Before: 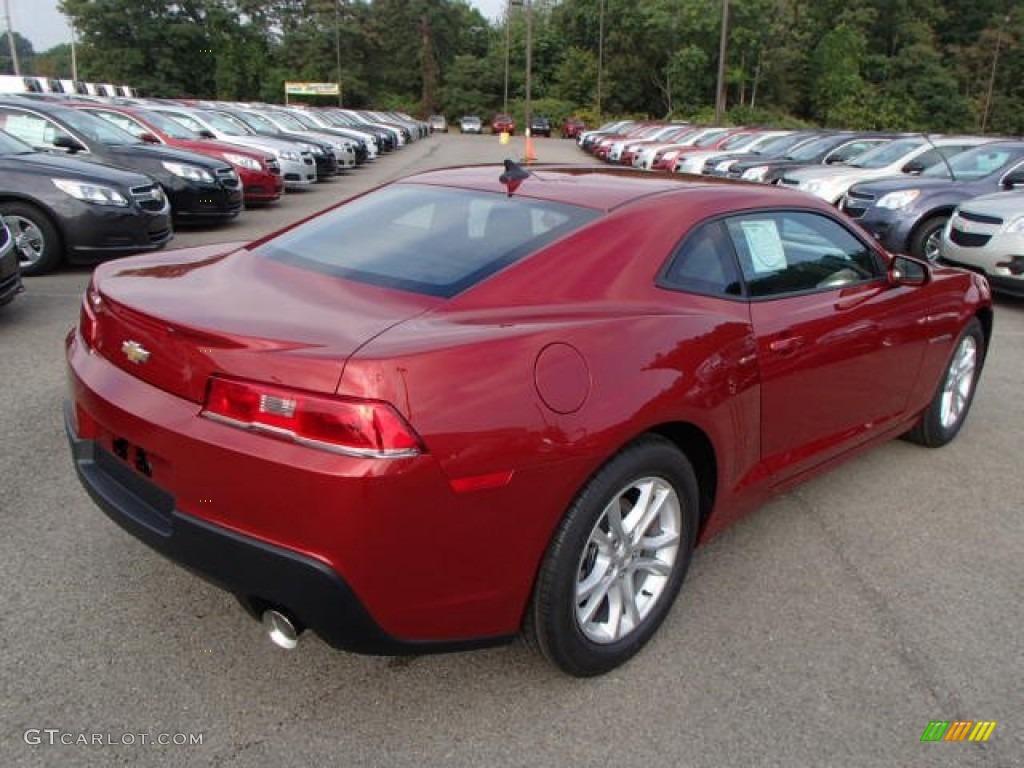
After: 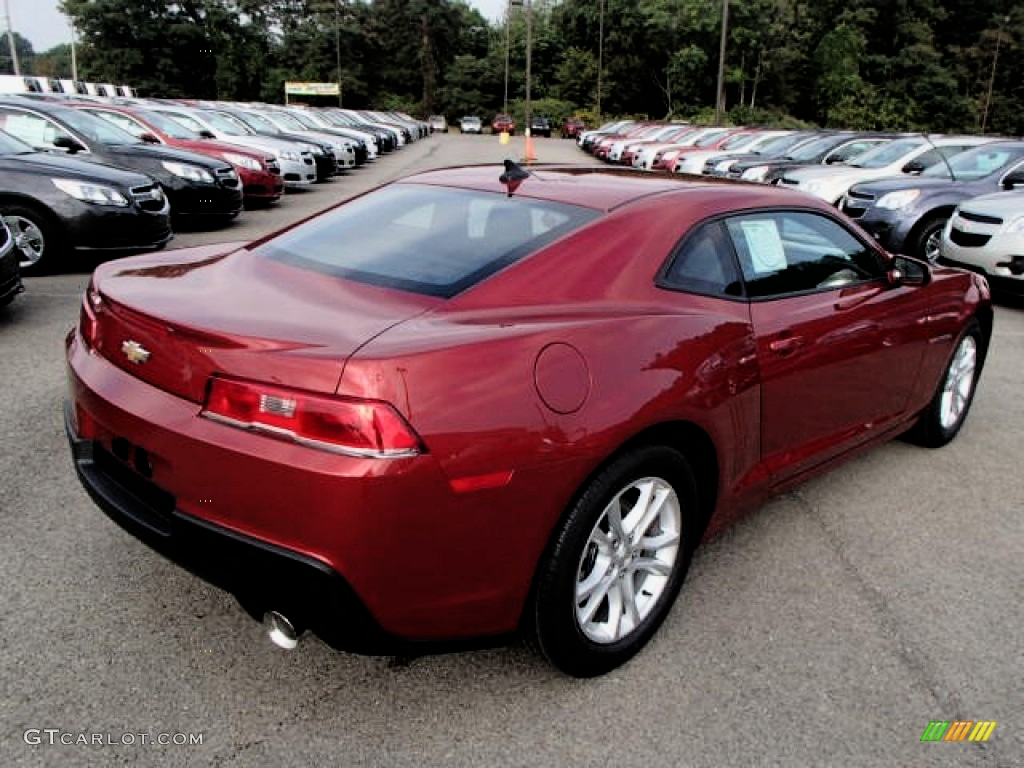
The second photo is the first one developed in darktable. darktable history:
filmic rgb: black relative exposure -4 EV, white relative exposure 3 EV, hardness 2.98, contrast 1.508
